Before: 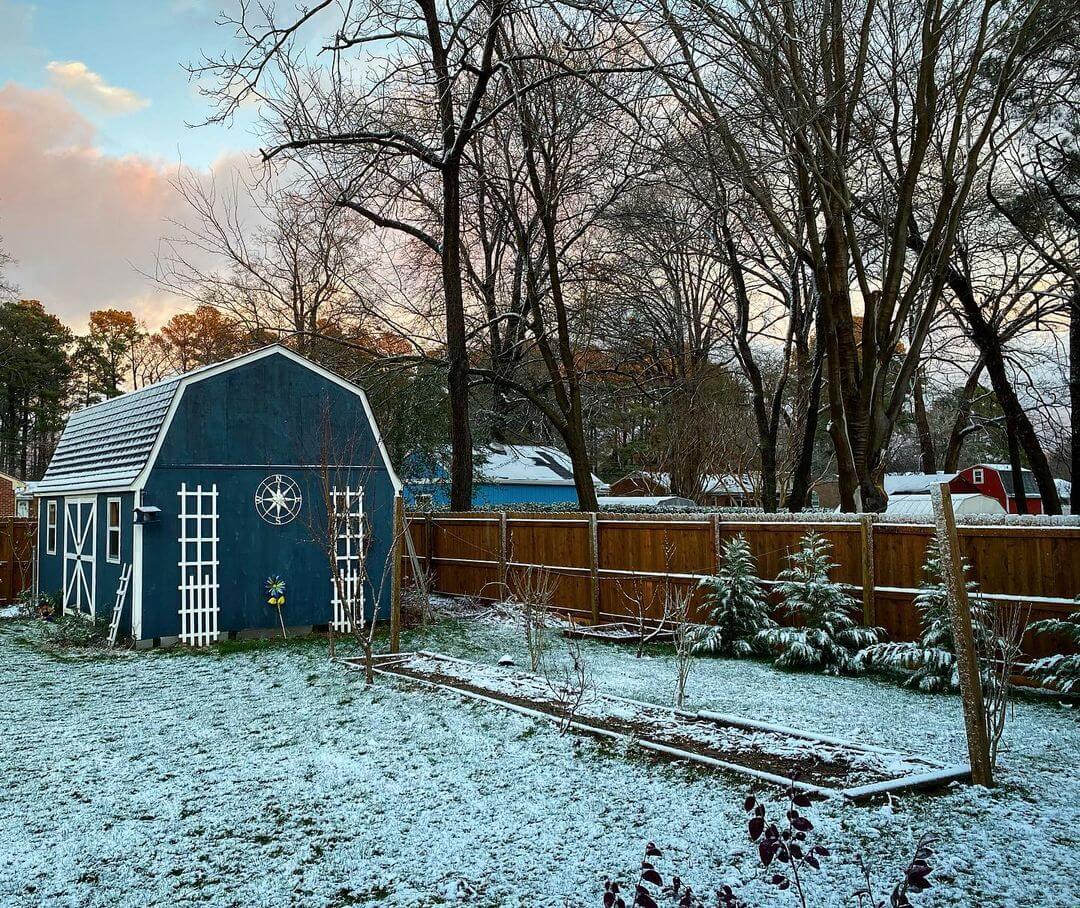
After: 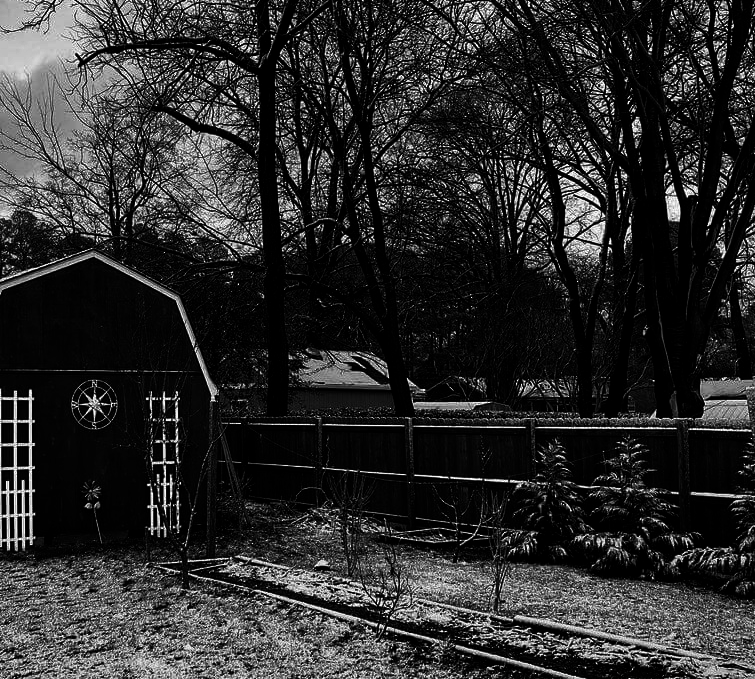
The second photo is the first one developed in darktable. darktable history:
crop and rotate: left 17.046%, top 10.659%, right 12.989%, bottom 14.553%
contrast brightness saturation: contrast 0.02, brightness -1, saturation -1
